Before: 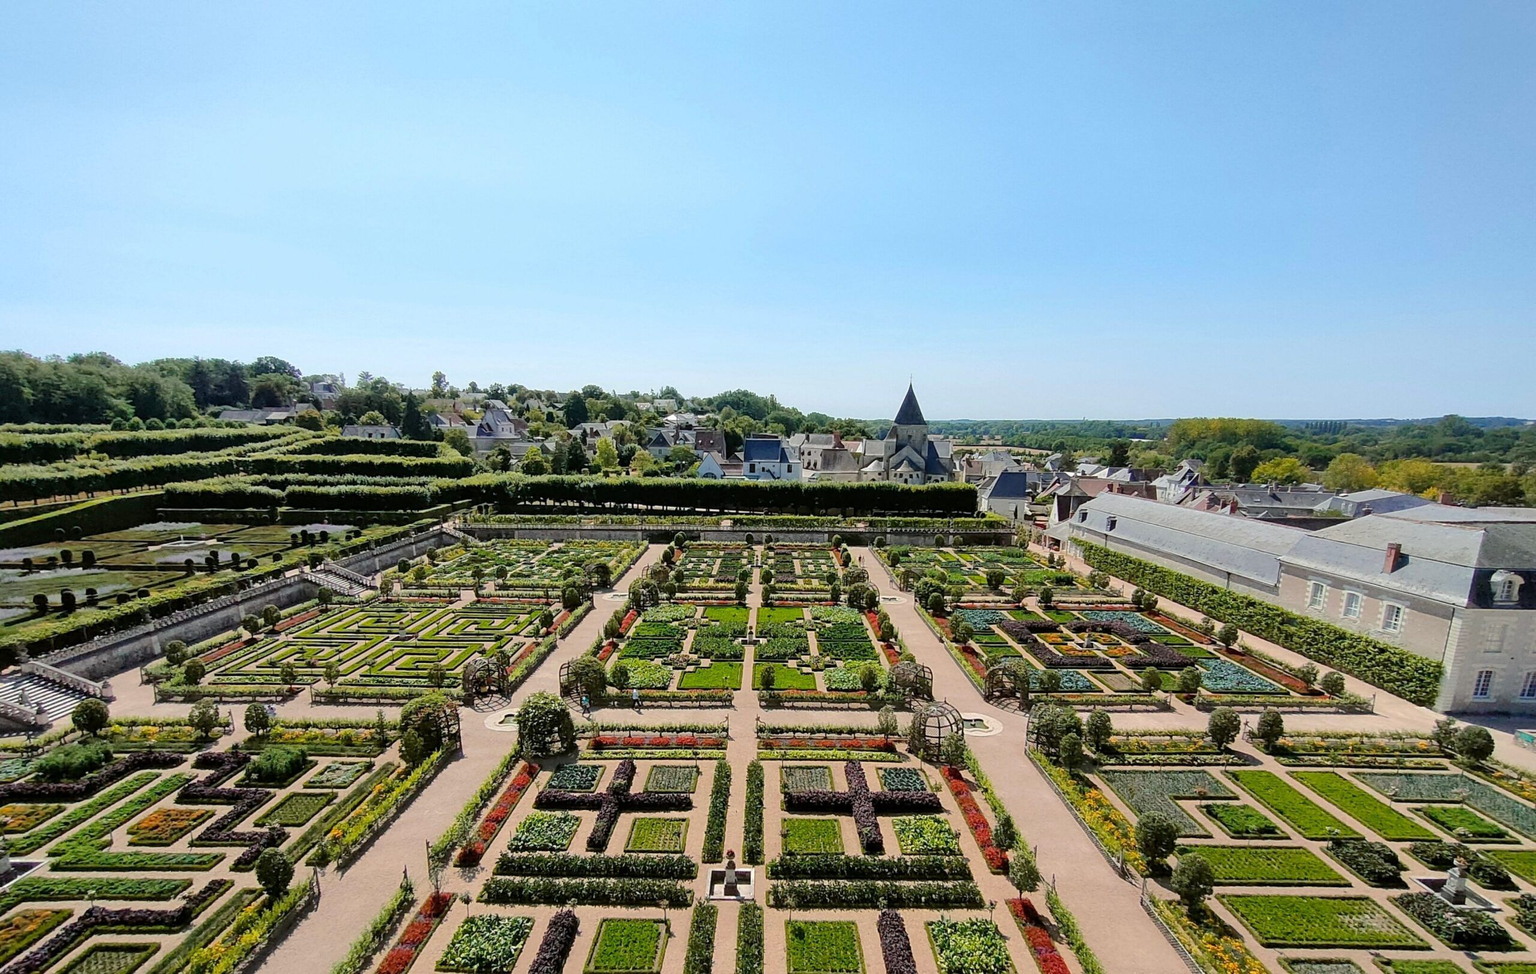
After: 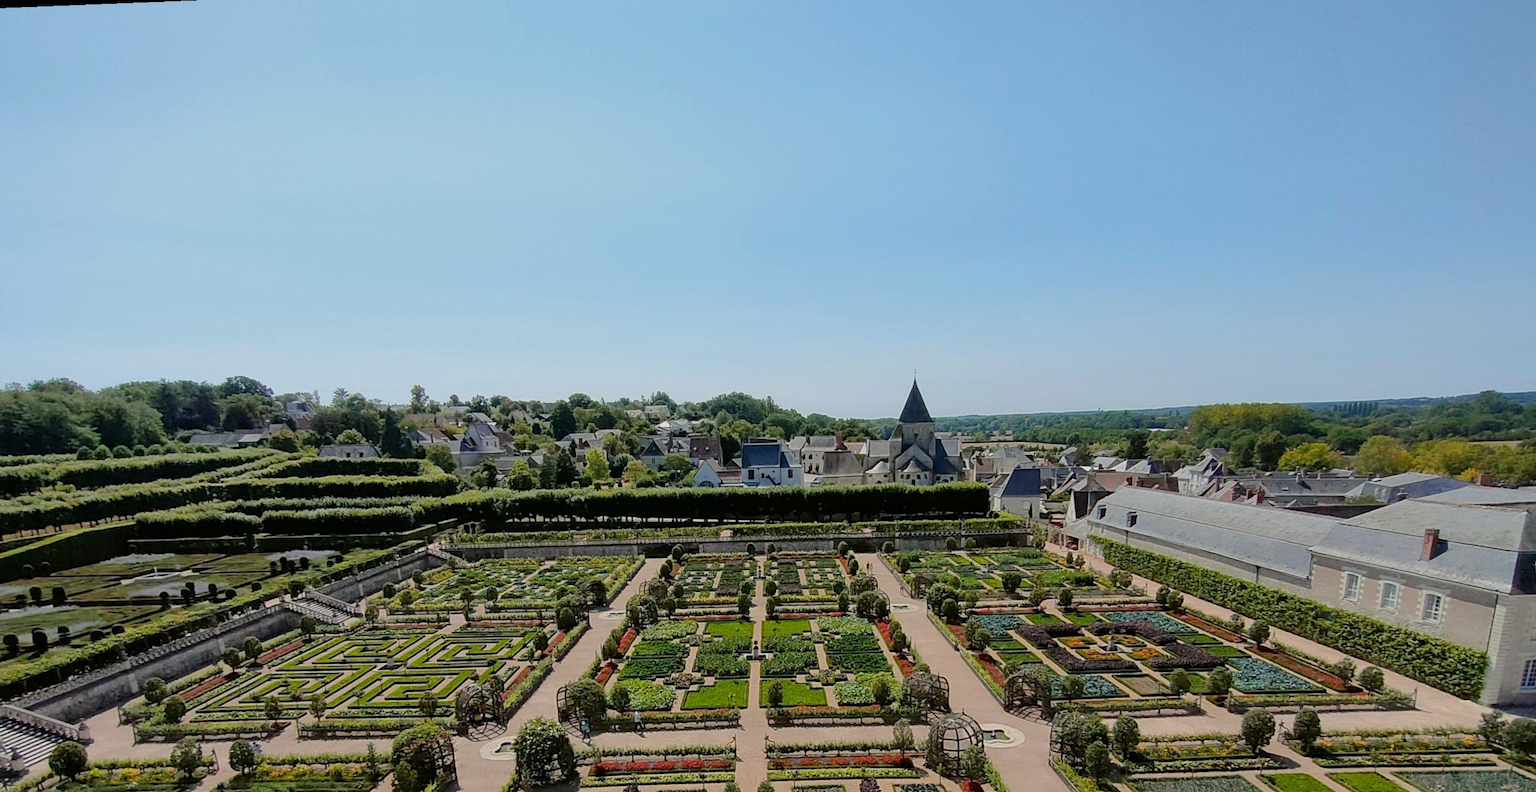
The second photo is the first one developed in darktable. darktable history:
exposure: exposure -0.462 EV, compensate highlight preservation false
rotate and perspective: rotation -2.12°, lens shift (vertical) 0.009, lens shift (horizontal) -0.008, automatic cropping original format, crop left 0.036, crop right 0.964, crop top 0.05, crop bottom 0.959
crop: bottom 19.644%
